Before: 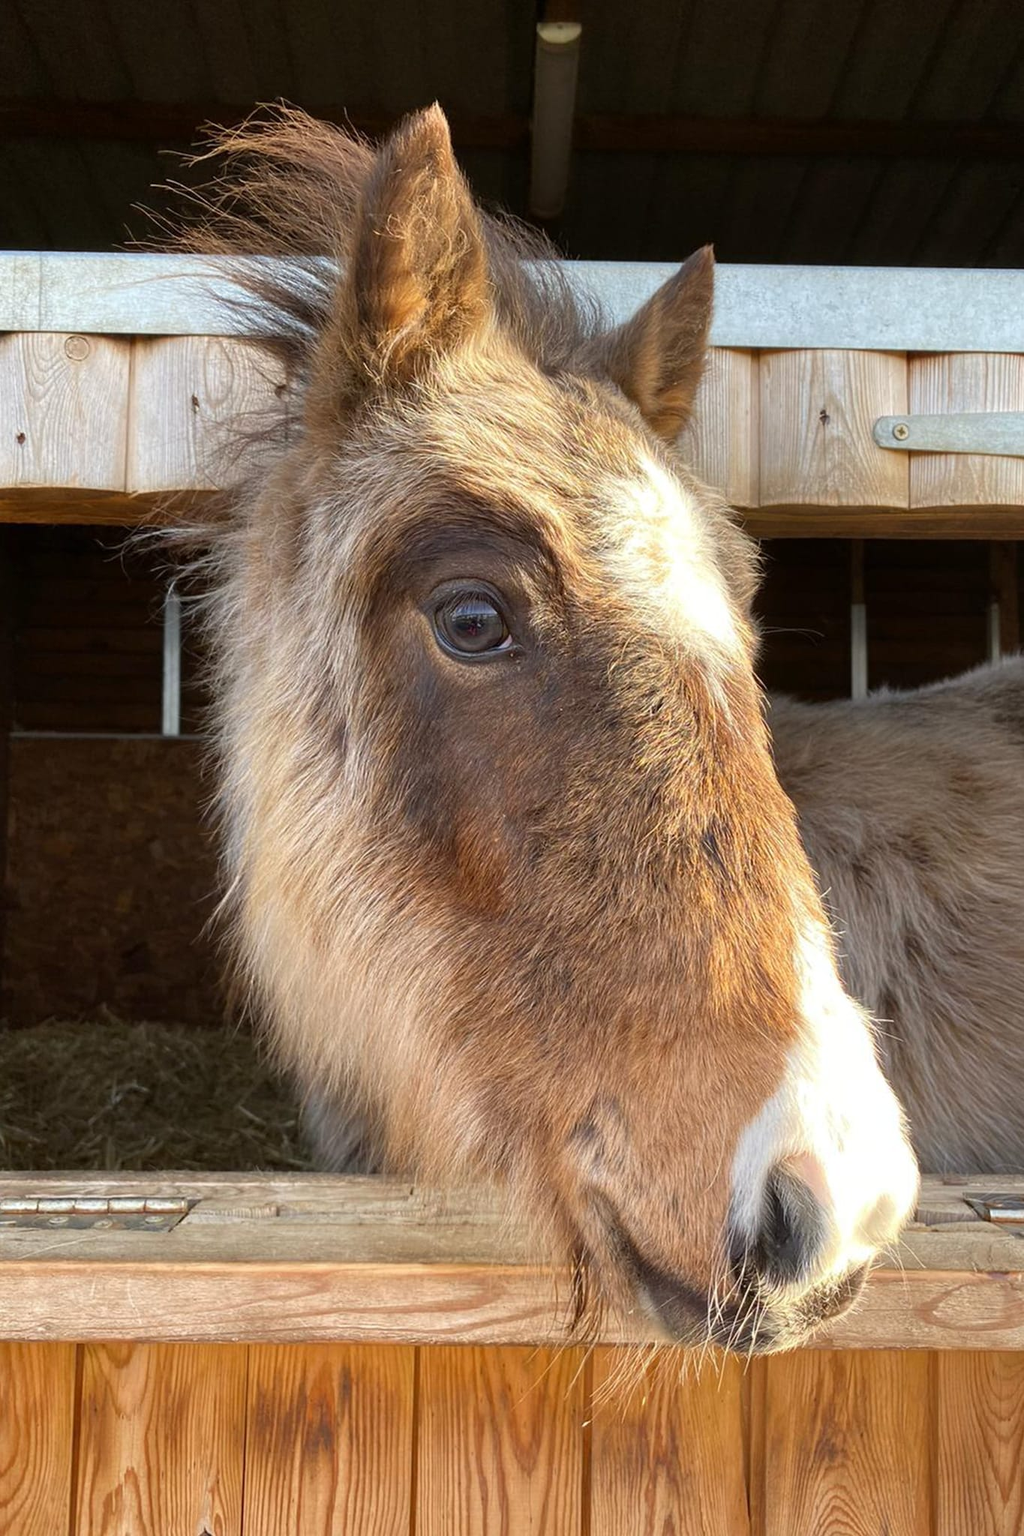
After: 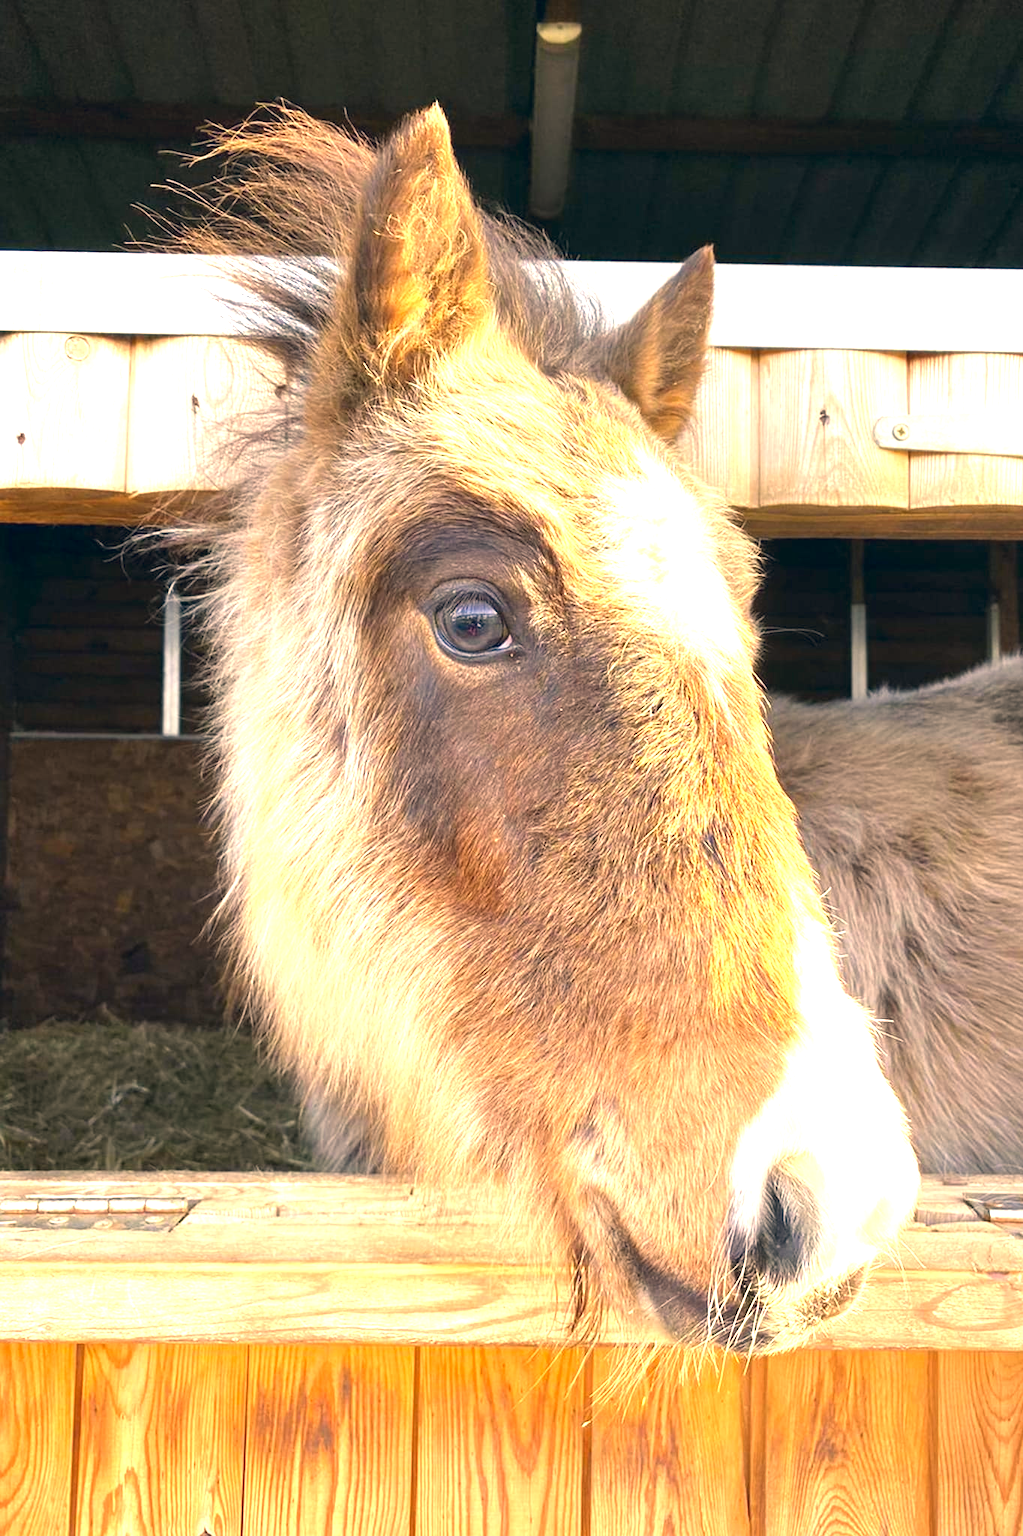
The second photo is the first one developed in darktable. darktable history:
exposure: black level correction 0, exposure 1.455 EV, compensate highlight preservation false
color correction: highlights a* 10.26, highlights b* 14.72, shadows a* -9.77, shadows b* -15.02
